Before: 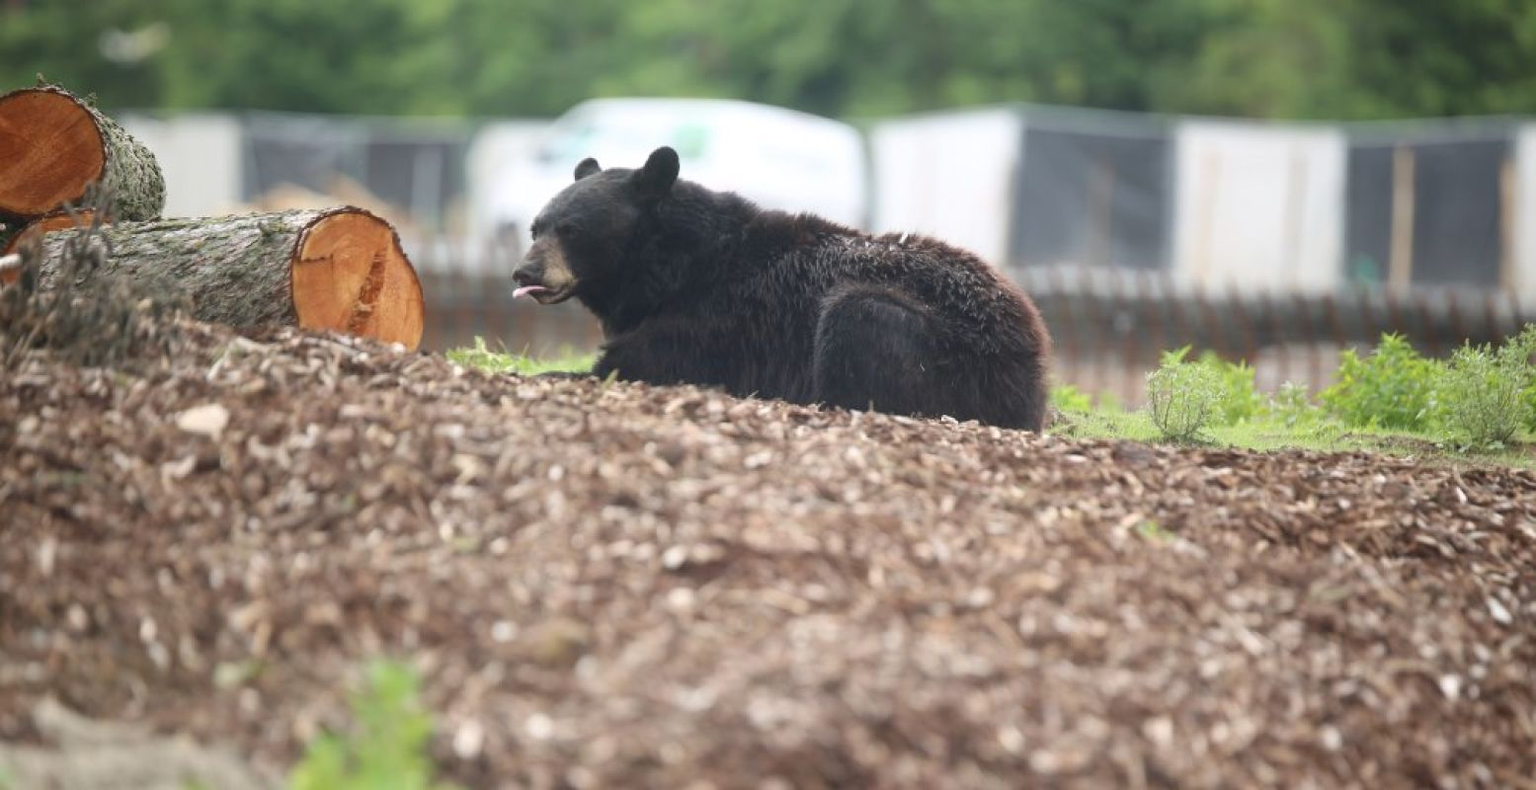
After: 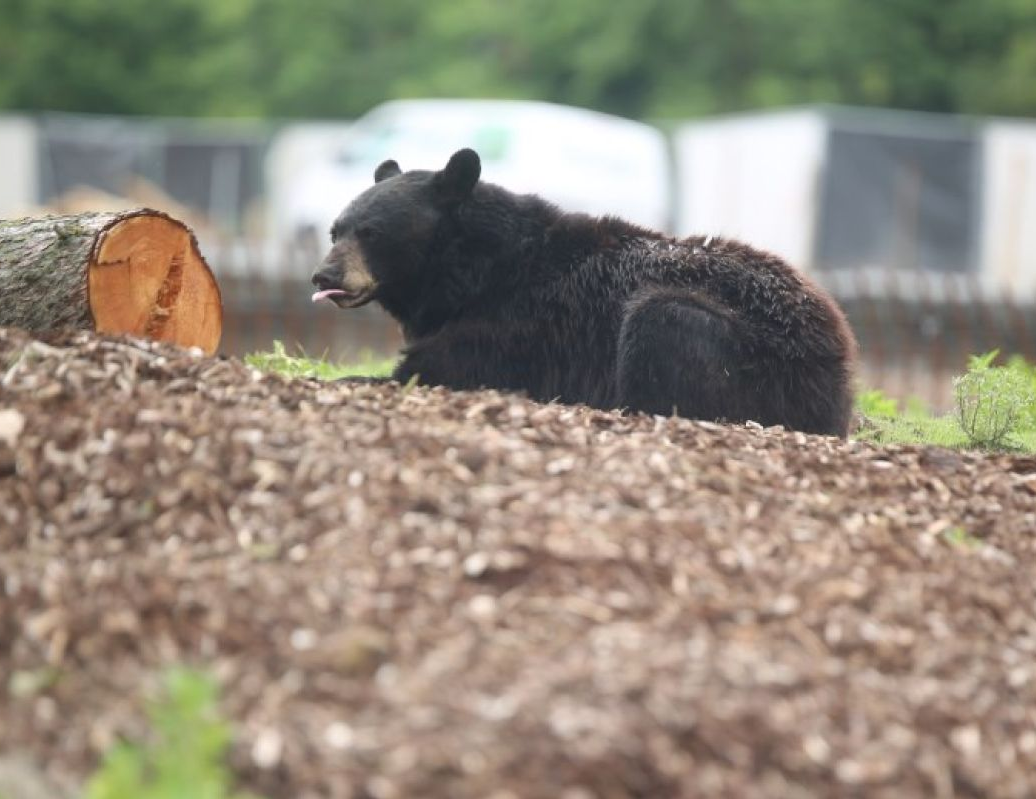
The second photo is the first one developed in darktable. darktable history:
crop and rotate: left 13.345%, right 19.99%
